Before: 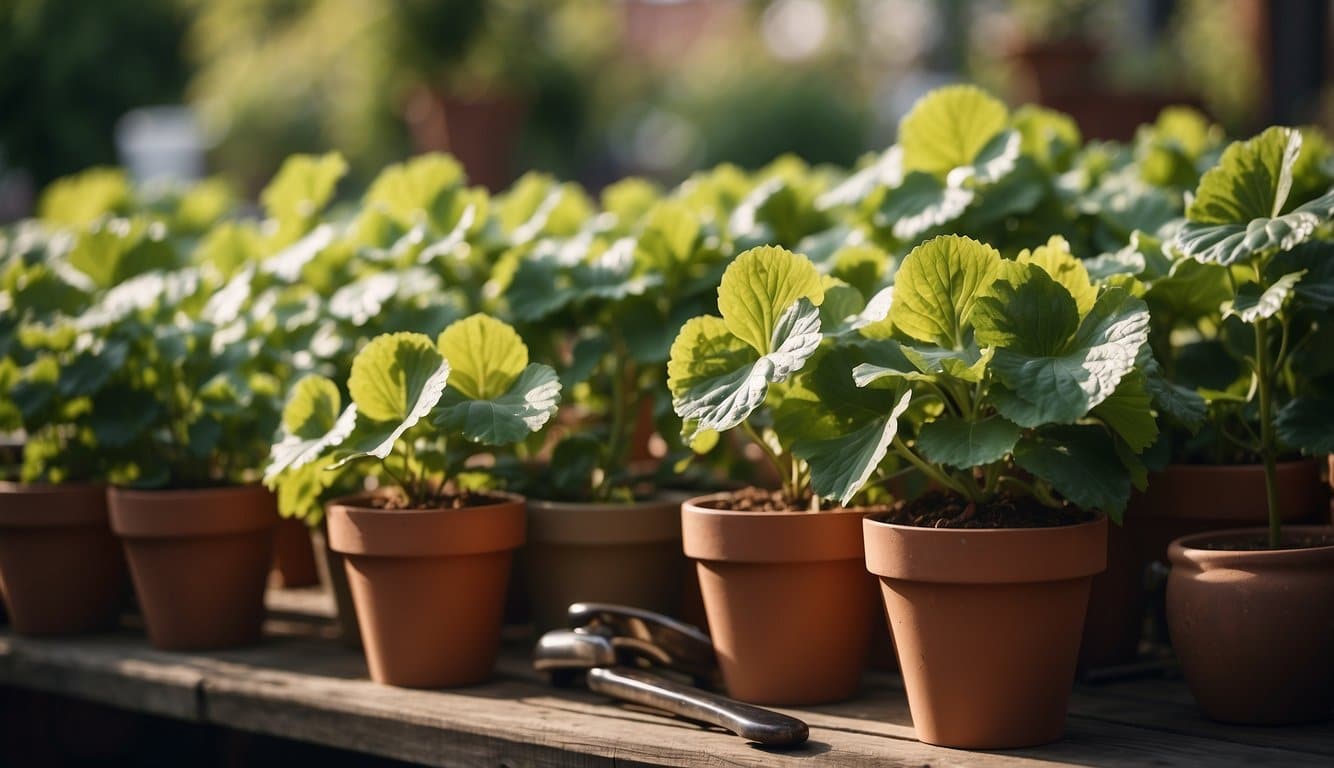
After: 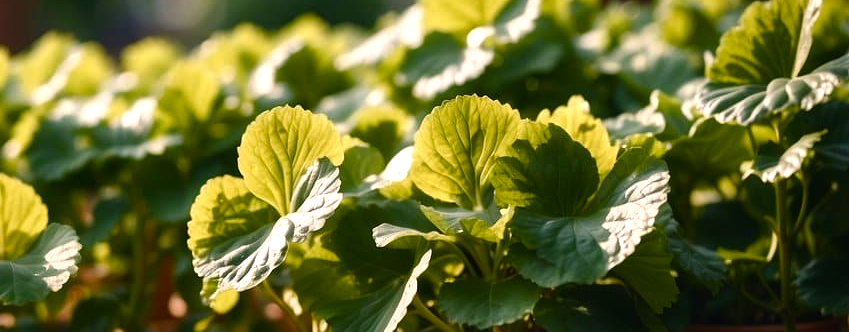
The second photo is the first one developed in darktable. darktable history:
crop: left 36.005%, top 18.293%, right 0.31%, bottom 38.444%
color calibration: x 0.342, y 0.356, temperature 5122 K
color balance rgb: shadows lift › chroma 1%, shadows lift › hue 217.2°, power › hue 310.8°, highlights gain › chroma 2%, highlights gain › hue 44.4°, global offset › luminance 0.25%, global offset › hue 171.6°, perceptual saturation grading › global saturation 14.09%, perceptual saturation grading › highlights -30%, perceptual saturation grading › shadows 50.67%, global vibrance 25%, contrast 20%
